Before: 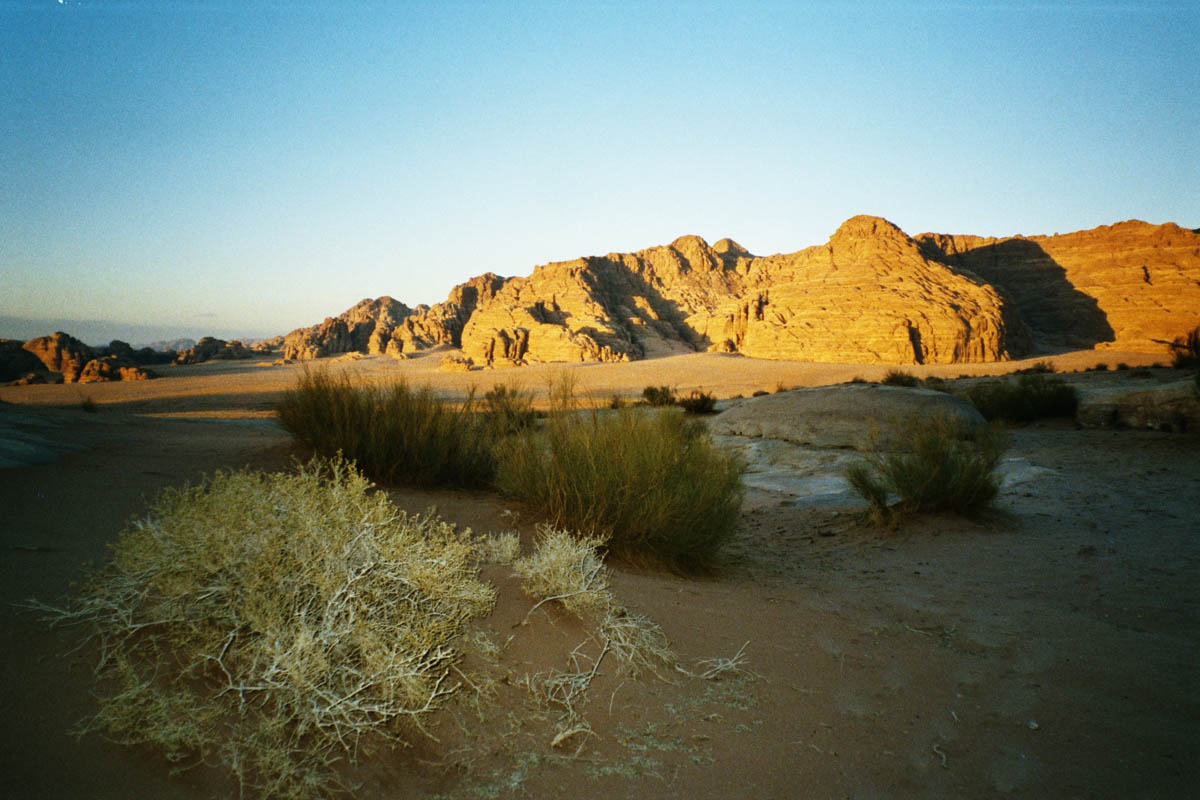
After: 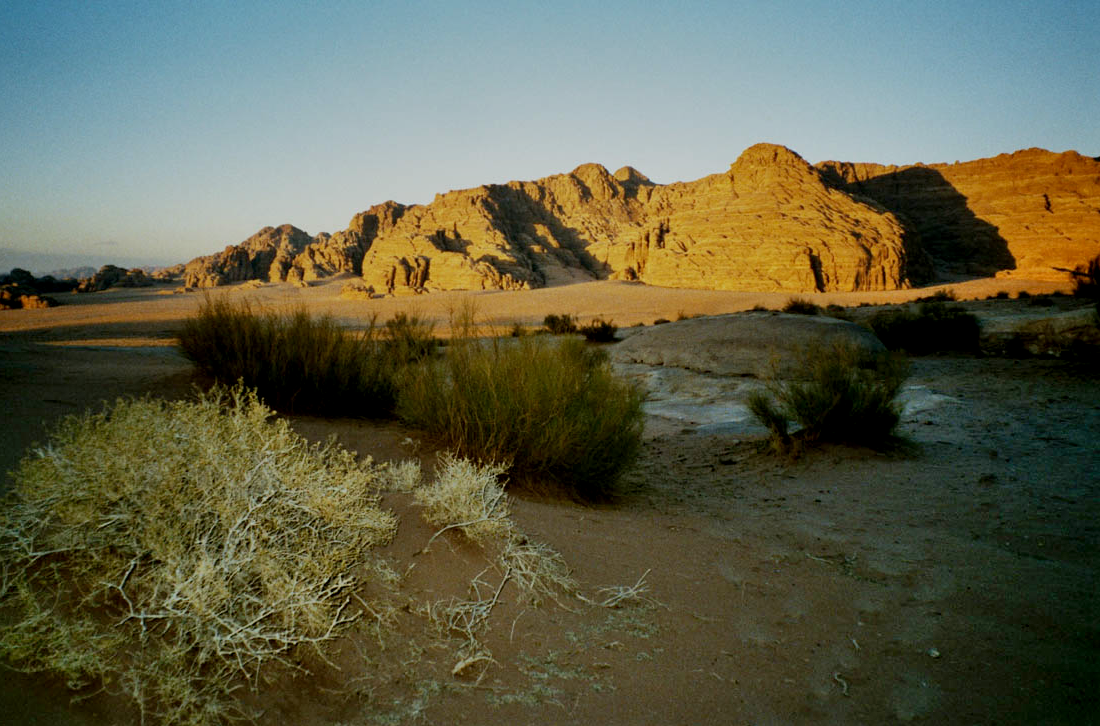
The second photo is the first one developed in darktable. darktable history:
exposure: black level correction 0.009, exposure -0.637 EV, compensate highlight preservation false
crop and rotate: left 8.262%, top 9.226%
shadows and highlights: soften with gaussian
tone equalizer: on, module defaults
